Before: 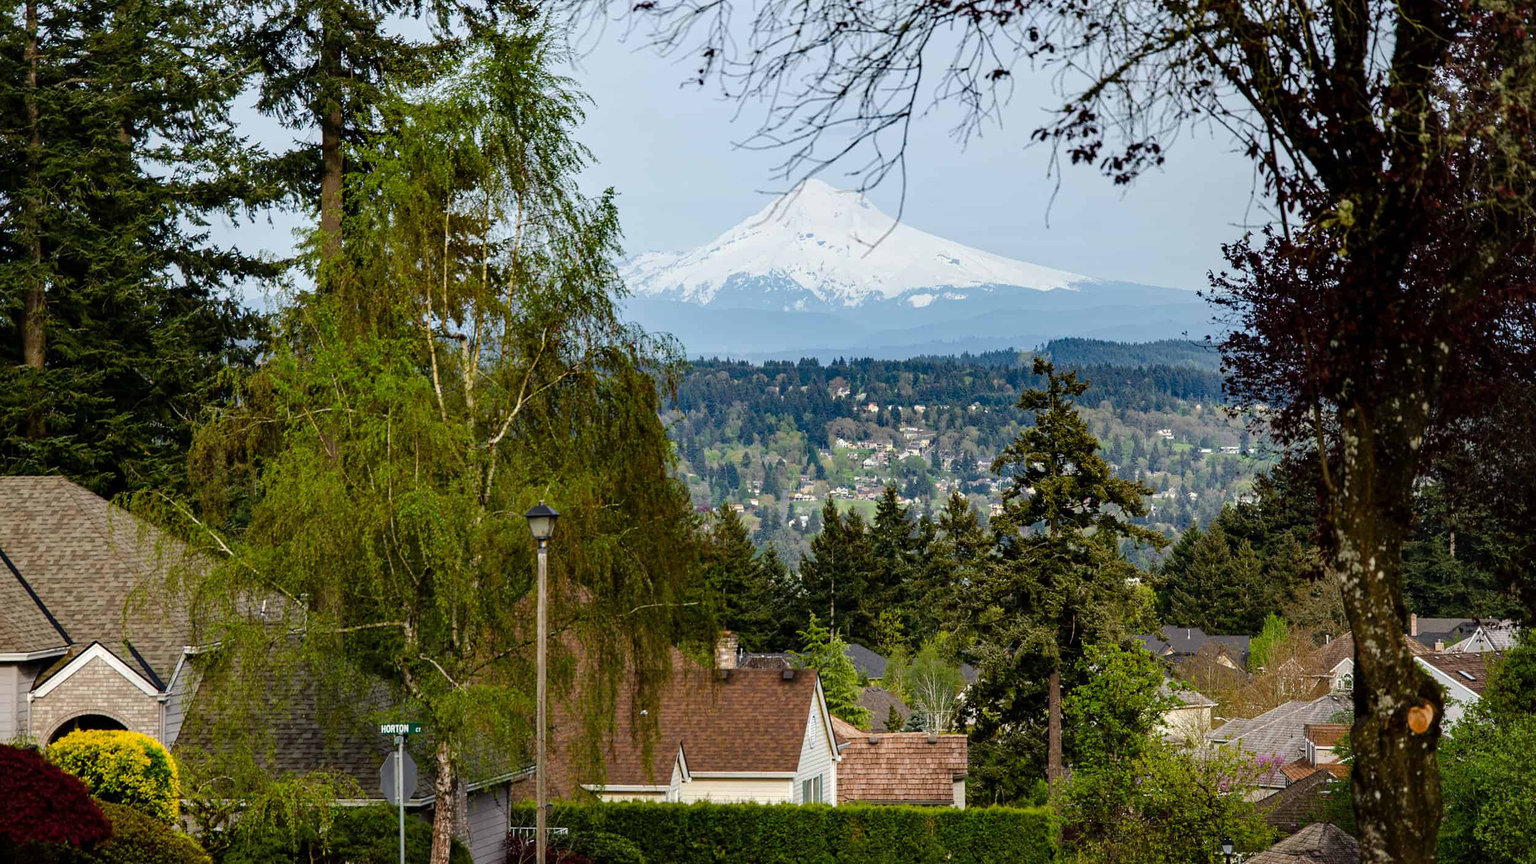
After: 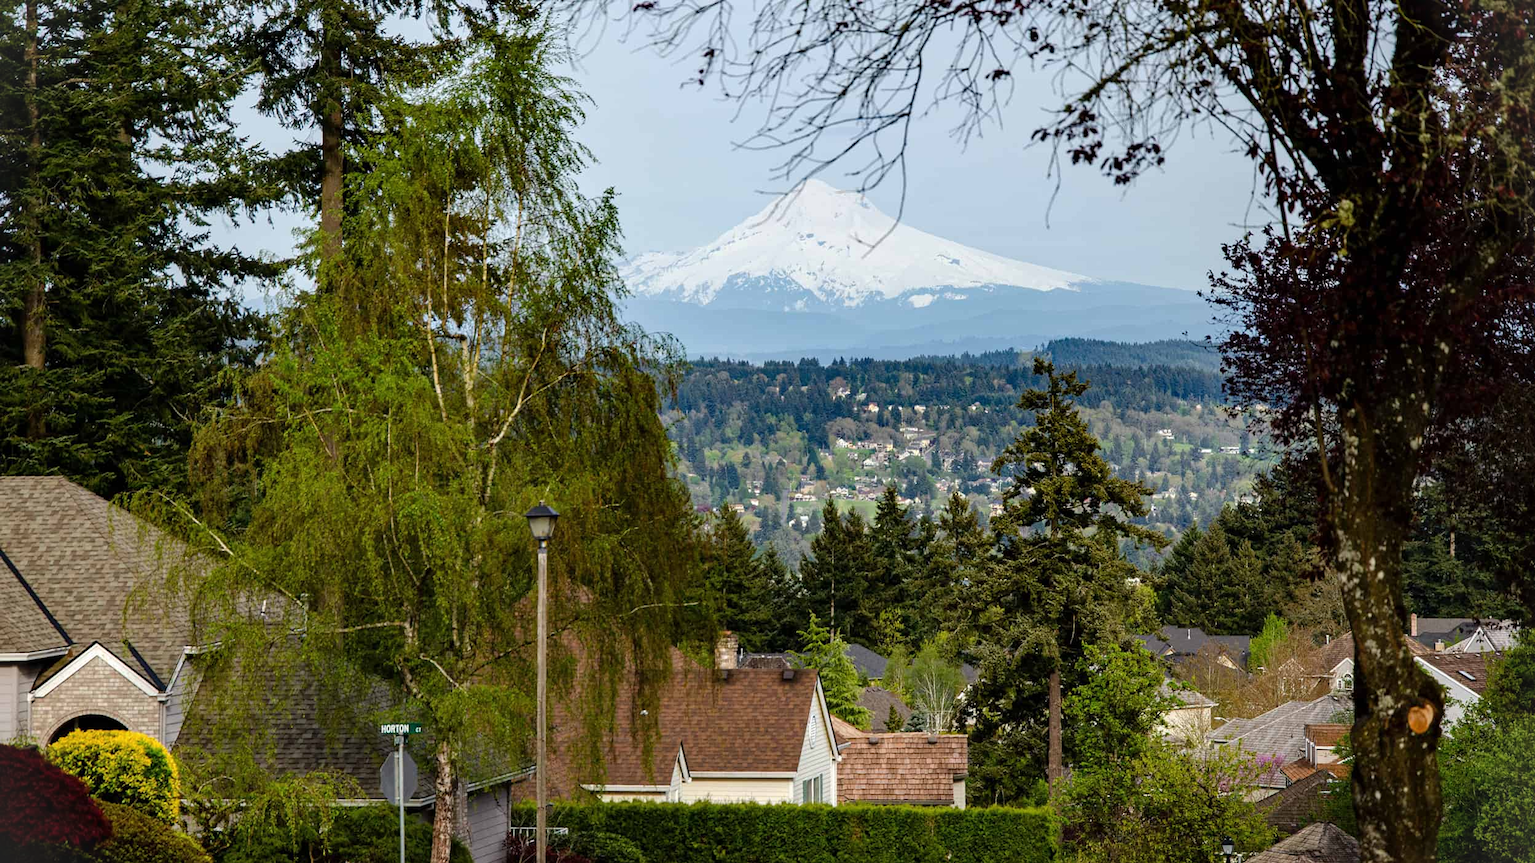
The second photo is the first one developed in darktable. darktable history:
shadows and highlights: shadows 12, white point adjustment 1.2, highlights -0.36, soften with gaussian
vignetting: fall-off start 100%, brightness 0.05, saturation 0
